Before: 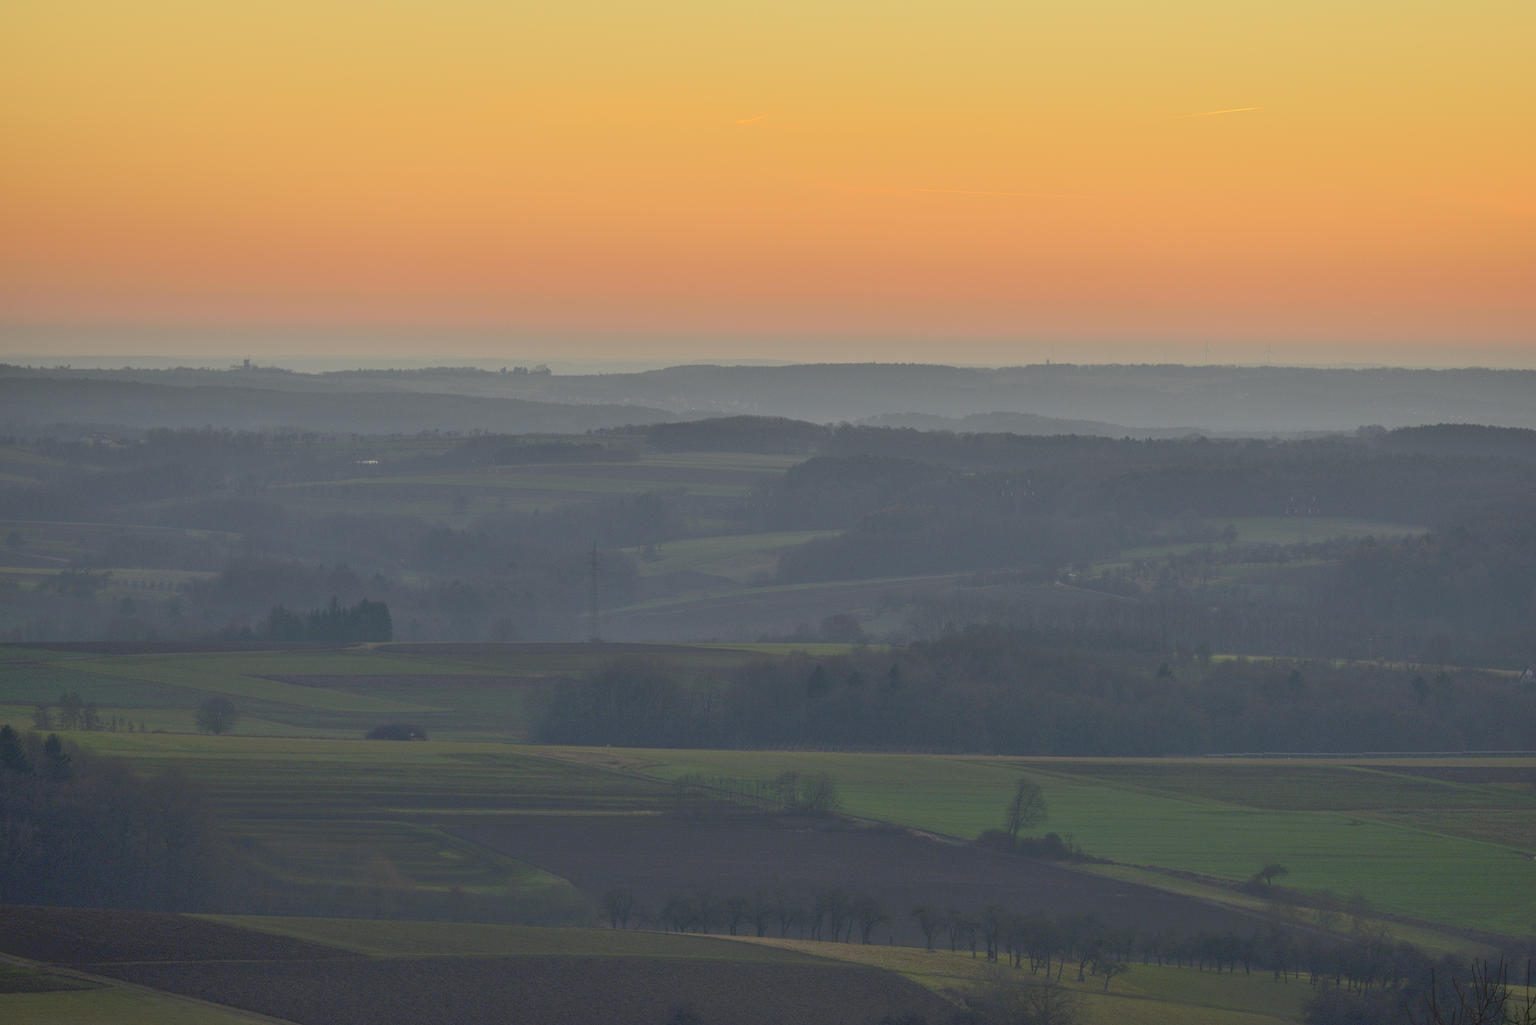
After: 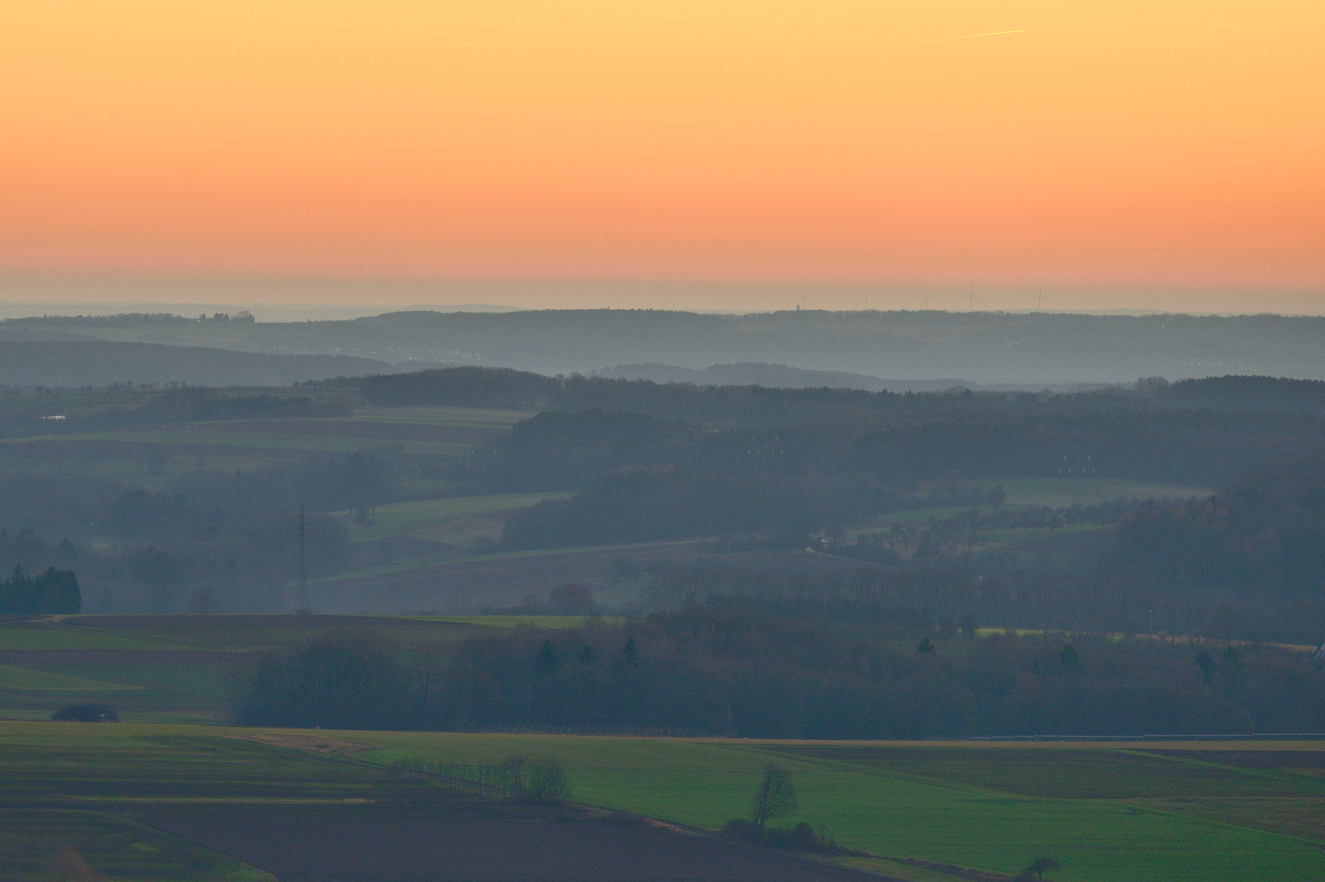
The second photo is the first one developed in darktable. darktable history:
color balance rgb: perceptual saturation grading › highlights -29.58%, perceptual saturation grading › mid-tones 29.47%, perceptual saturation grading › shadows 59.73%, perceptual brilliance grading › global brilliance -17.79%, perceptual brilliance grading › highlights 28.73%, global vibrance 15.44%
crop and rotate: left 20.74%, top 7.912%, right 0.375%, bottom 13.378%
